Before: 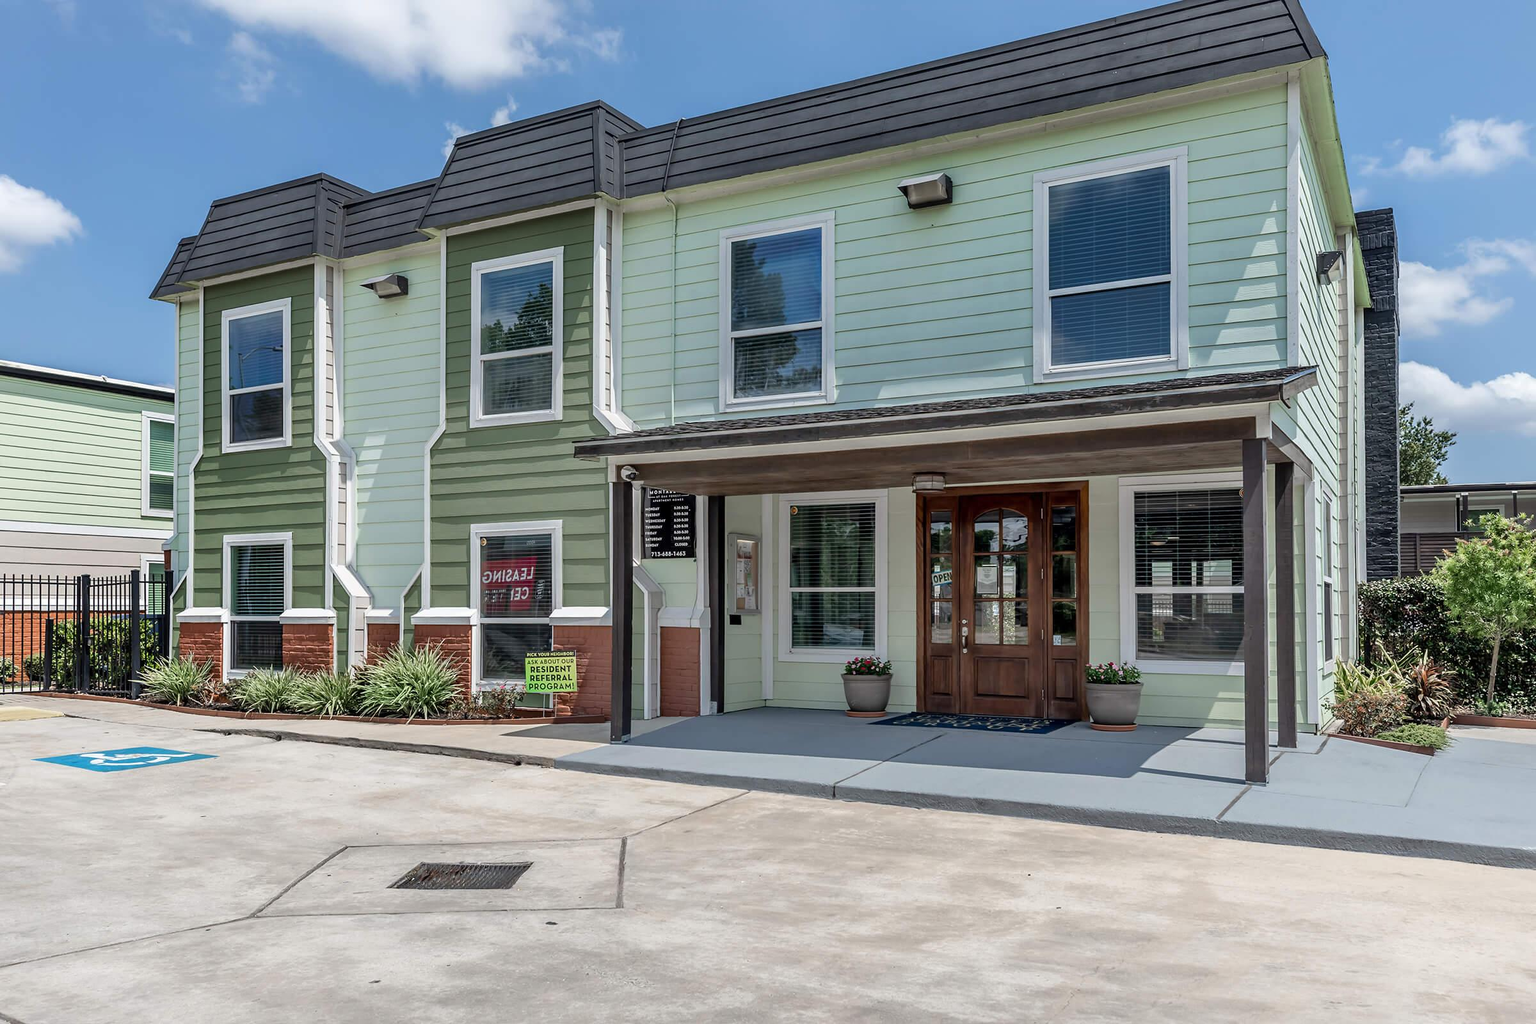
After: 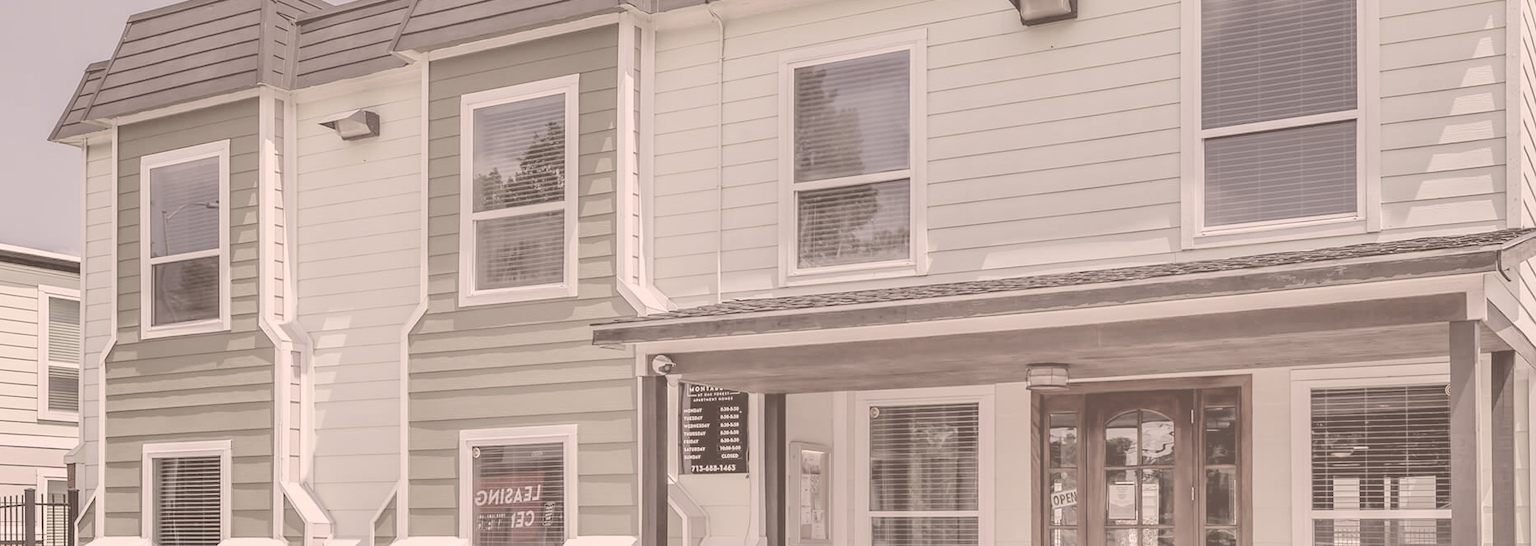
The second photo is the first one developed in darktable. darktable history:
exposure: exposure 0.37 EV, compensate highlight preservation false
contrast brightness saturation: contrast -0.305, brightness 0.75, saturation -0.774
crop: left 7.309%, top 18.462%, right 14.449%, bottom 39.769%
shadows and highlights: radius 264.92, soften with gaussian
color correction: highlights a* 10.24, highlights b* 9.71, shadows a* 7.86, shadows b* 8.05, saturation 0.789
